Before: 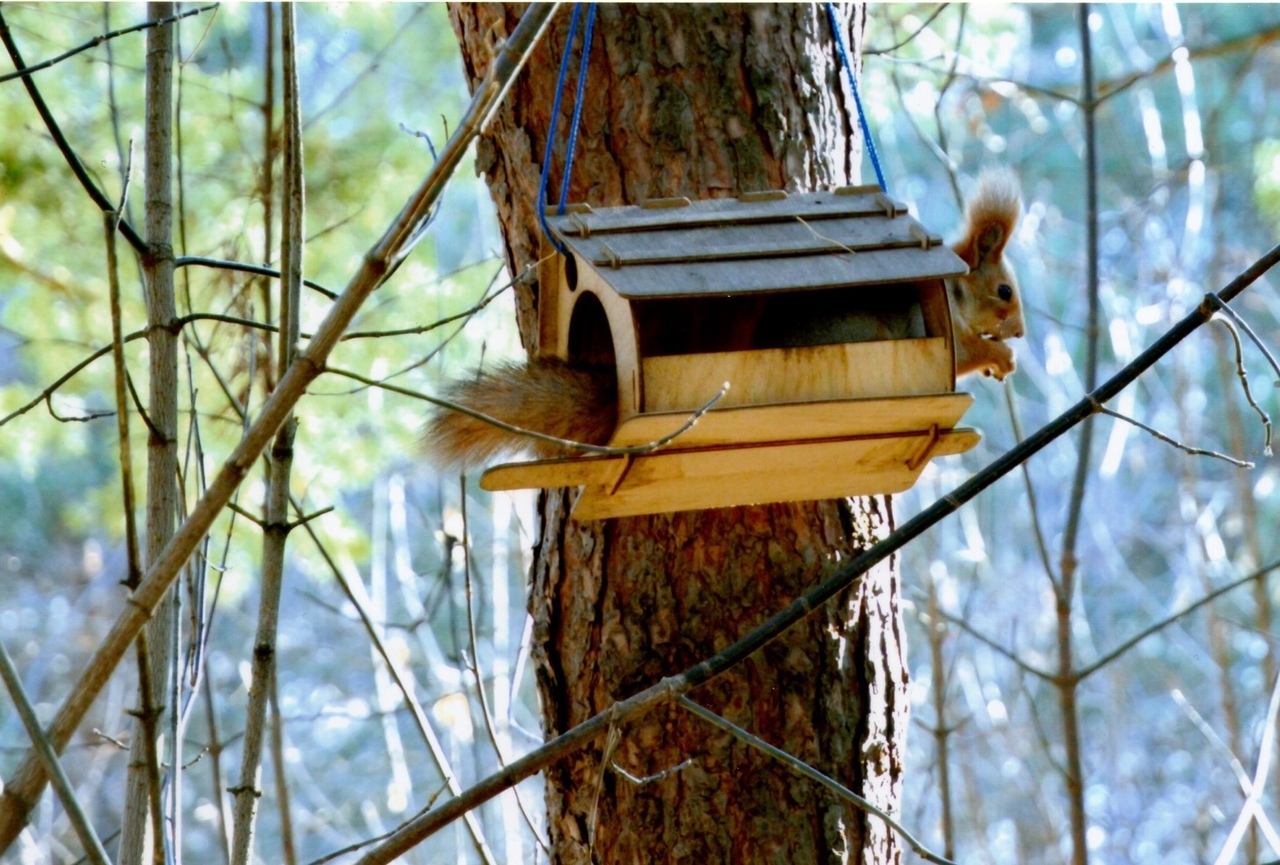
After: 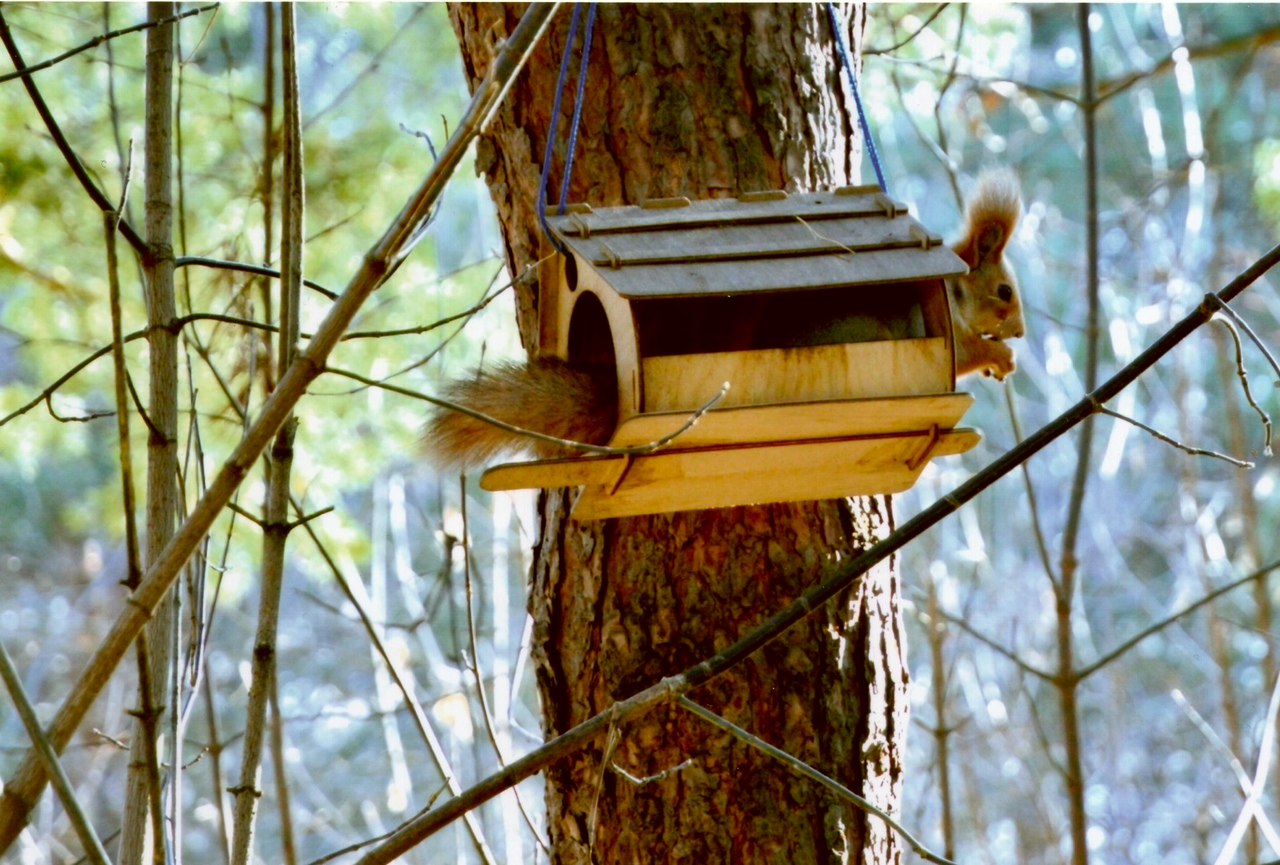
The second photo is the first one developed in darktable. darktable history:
shadows and highlights: shadows 47.32, highlights -41, soften with gaussian
color correction: highlights a* -0.35, highlights b* 0.17, shadows a* 4.67, shadows b* 20.62
